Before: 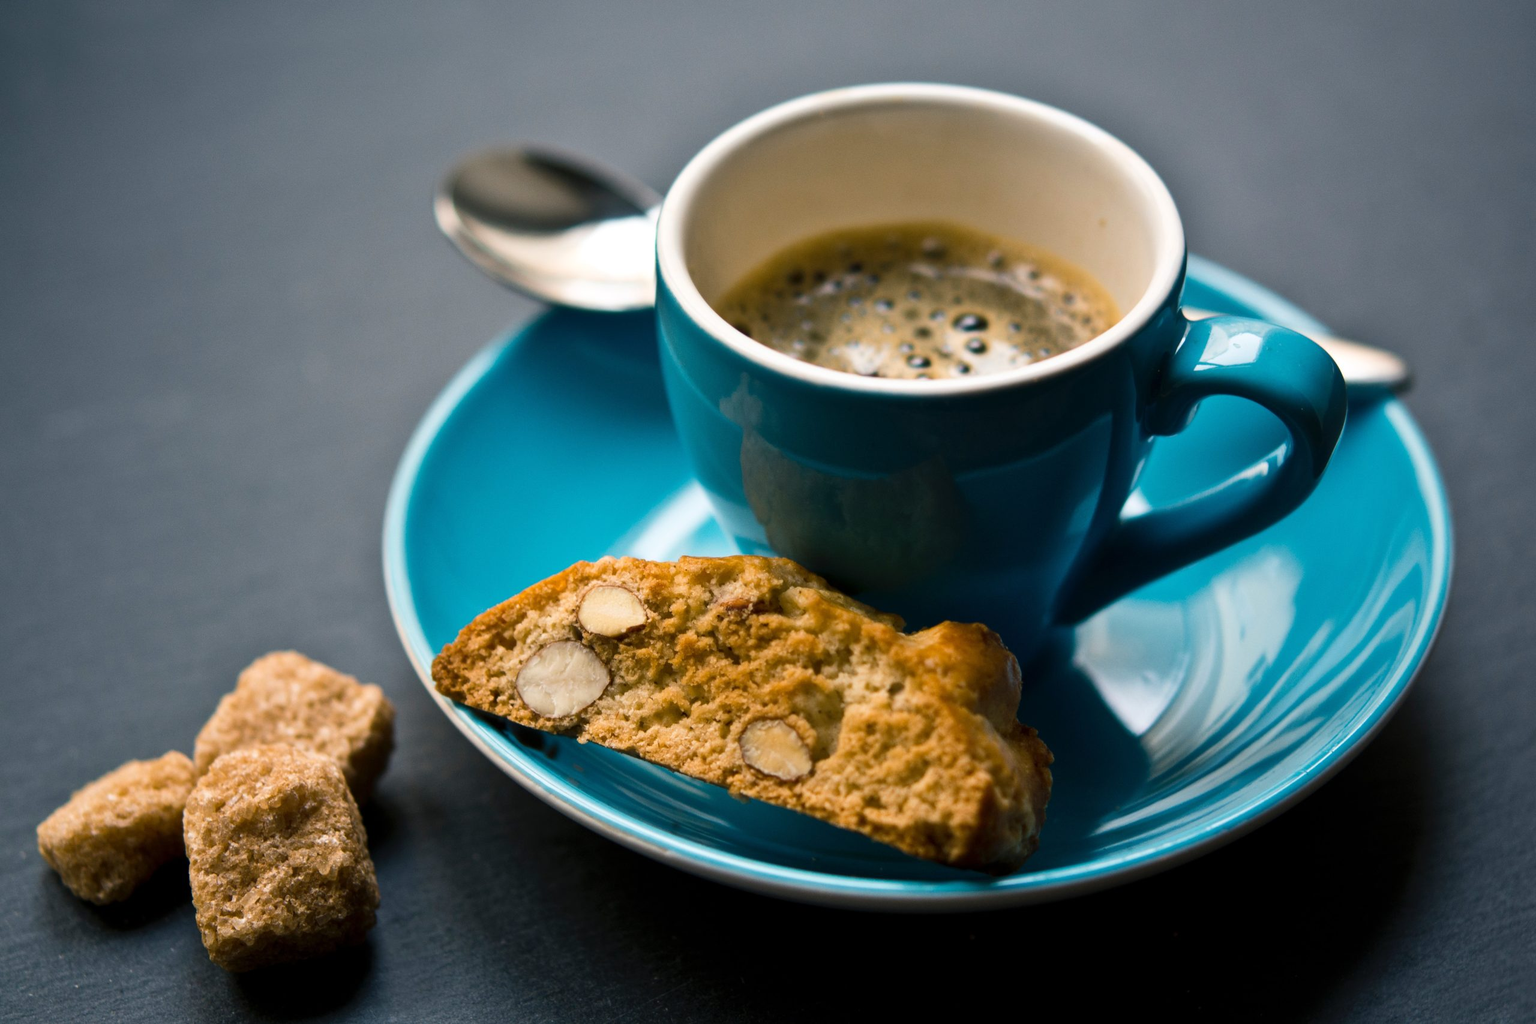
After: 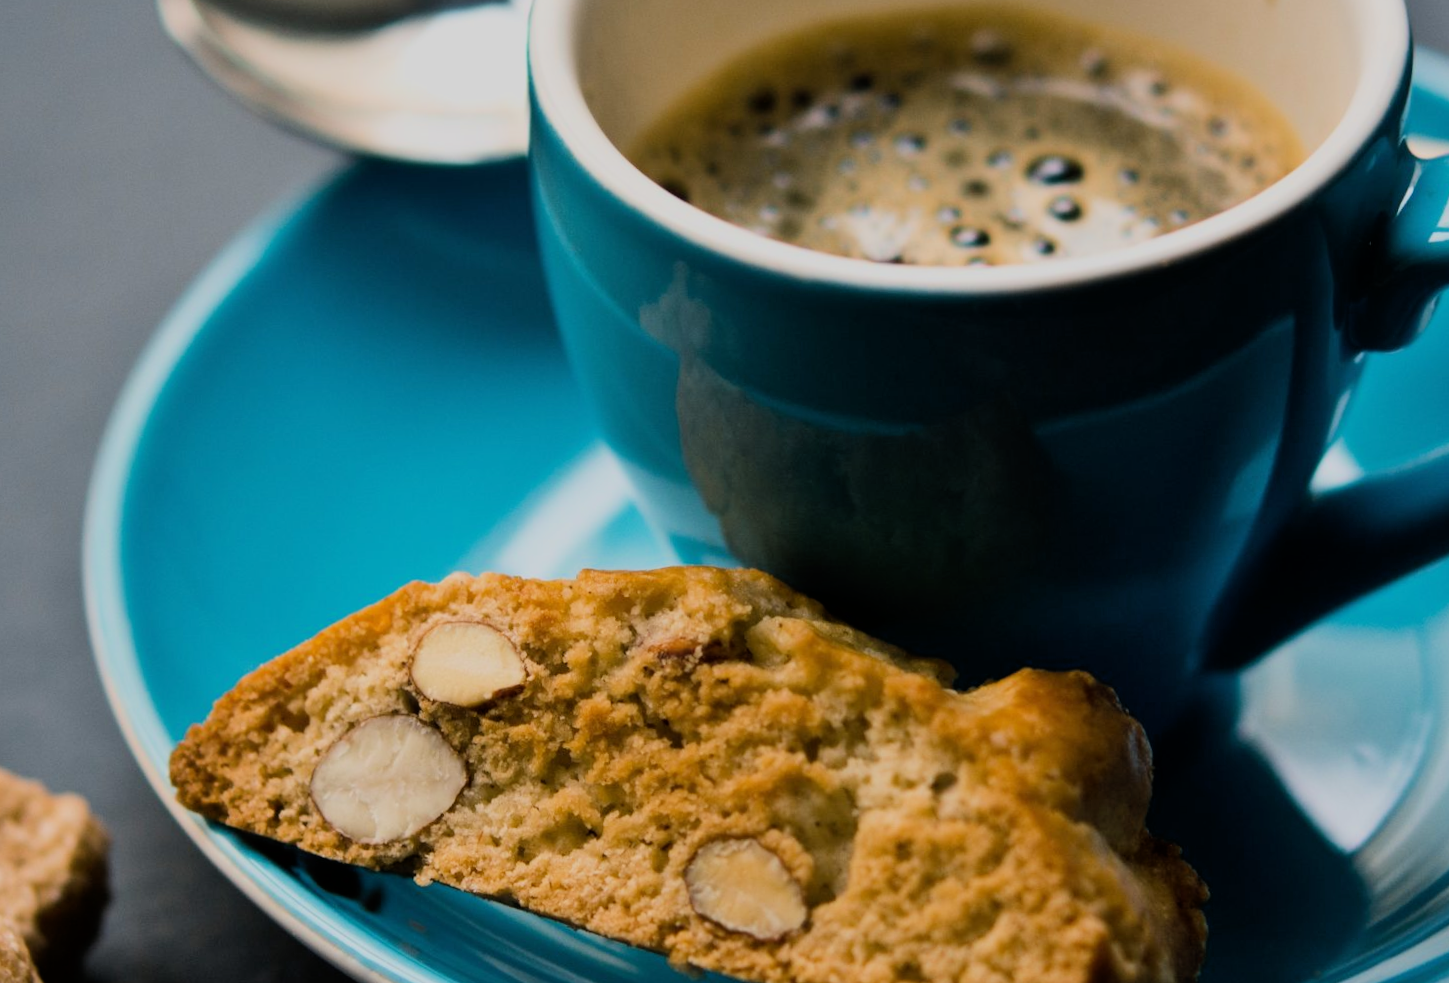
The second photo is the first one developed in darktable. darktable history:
crop and rotate: left 22.13%, top 22.054%, right 22.026%, bottom 22.102%
rotate and perspective: rotation -1.24°, automatic cropping off
filmic rgb: black relative exposure -7.65 EV, white relative exposure 4.56 EV, hardness 3.61, color science v6 (2022)
